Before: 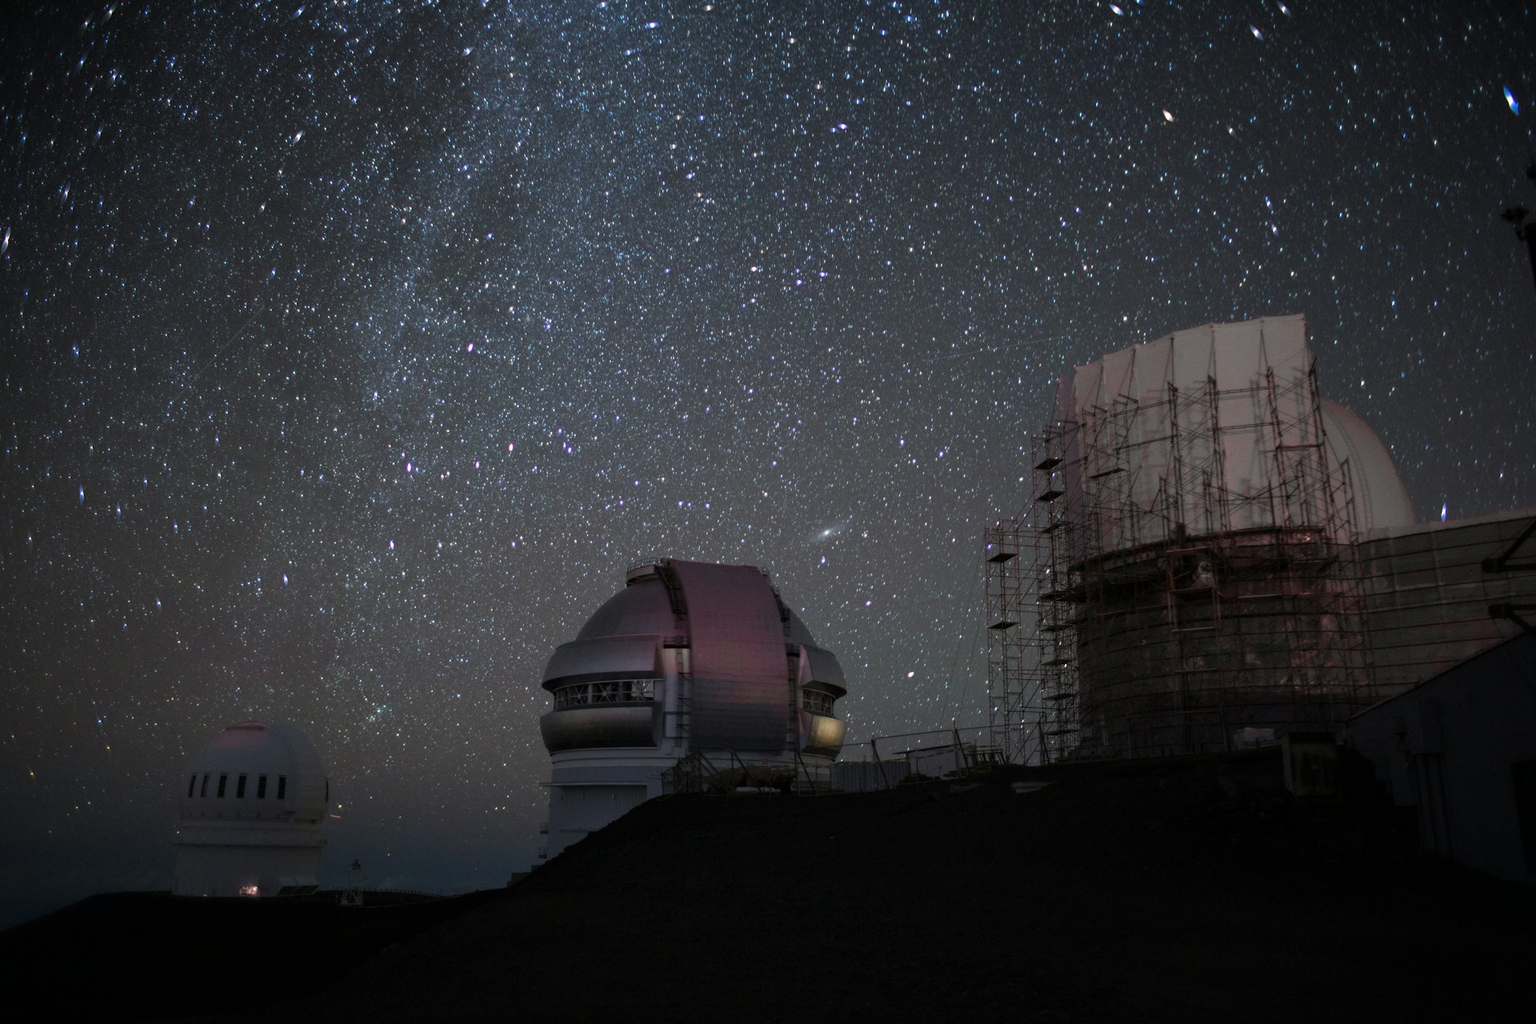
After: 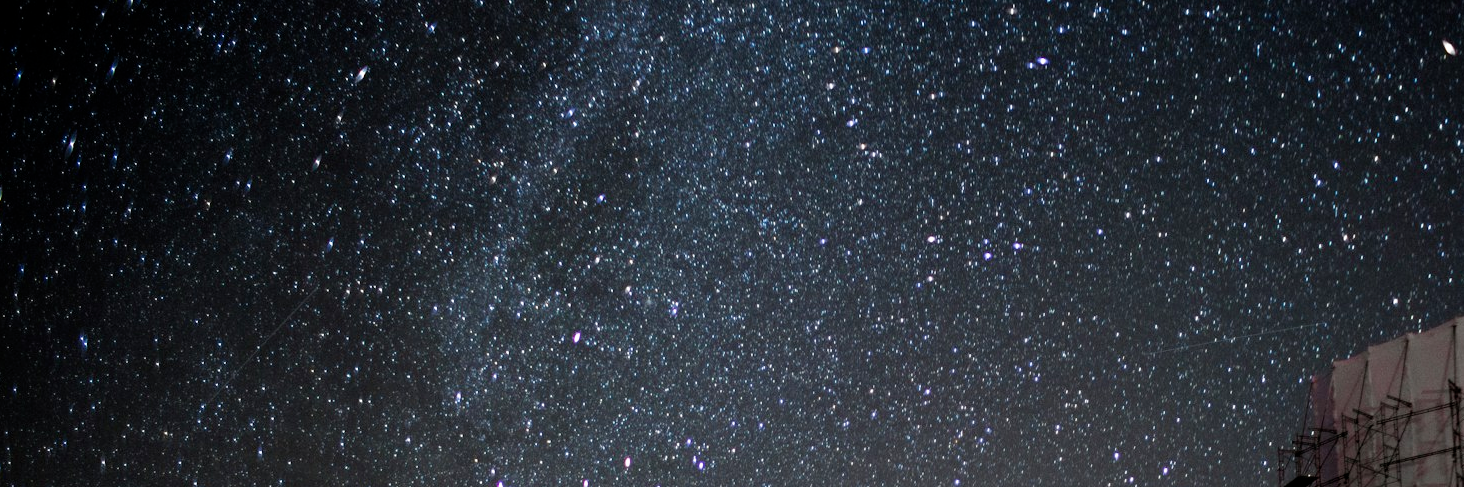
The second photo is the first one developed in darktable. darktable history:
crop: left 0.579%, top 7.627%, right 23.167%, bottom 54.275%
filmic rgb: black relative exposure -8.7 EV, white relative exposure 2.7 EV, threshold 3 EV, target black luminance 0%, hardness 6.25, latitude 75%, contrast 1.325, highlights saturation mix -5%, preserve chrominance no, color science v5 (2021), iterations of high-quality reconstruction 0, enable highlight reconstruction true
